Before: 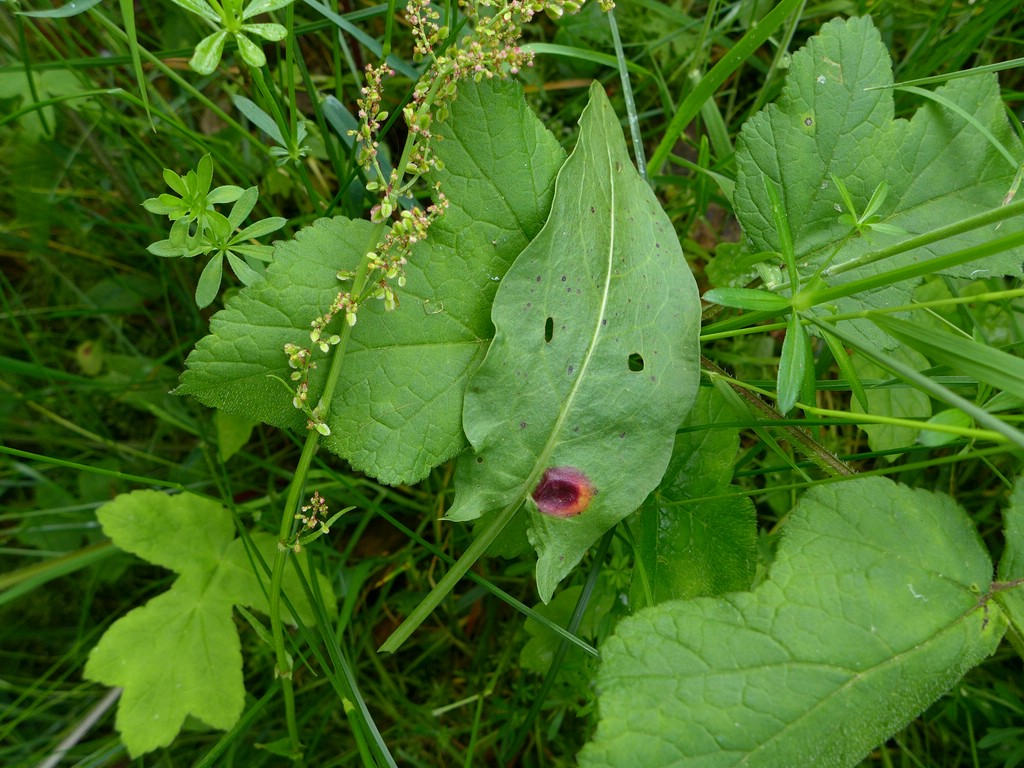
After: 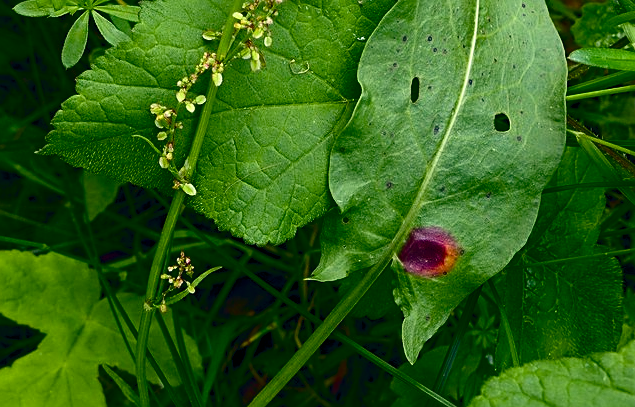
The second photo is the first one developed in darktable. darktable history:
base curve: curves: ch0 [(0, 0) (0.303, 0.277) (1, 1)], preserve colors none
contrast brightness saturation: contrast -0.08, brightness -0.03, saturation -0.109
color balance rgb: shadows lift › chroma 4.268%, shadows lift › hue 254.05°, highlights gain › luminance 7.512%, highlights gain › chroma 0.951%, highlights gain › hue 49.39°, global offset › chroma 0.096%, global offset › hue 252.21°, perceptual saturation grading › global saturation 20%, perceptual saturation grading › highlights -14.375%, perceptual saturation grading › shadows 49.952%, perceptual brilliance grading › global brilliance 2.705%, global vibrance 15.034%
sharpen: on, module defaults
crop: left 13.172%, top 31.305%, right 24.791%, bottom 15.657%
tone curve: curves: ch0 [(0, 0) (0.003, 0) (0.011, 0) (0.025, 0) (0.044, 0.006) (0.069, 0.024) (0.1, 0.038) (0.136, 0.052) (0.177, 0.08) (0.224, 0.112) (0.277, 0.145) (0.335, 0.206) (0.399, 0.284) (0.468, 0.372) (0.543, 0.477) (0.623, 0.593) (0.709, 0.717) (0.801, 0.815) (0.898, 0.92) (1, 1)], color space Lab, independent channels, preserve colors none
